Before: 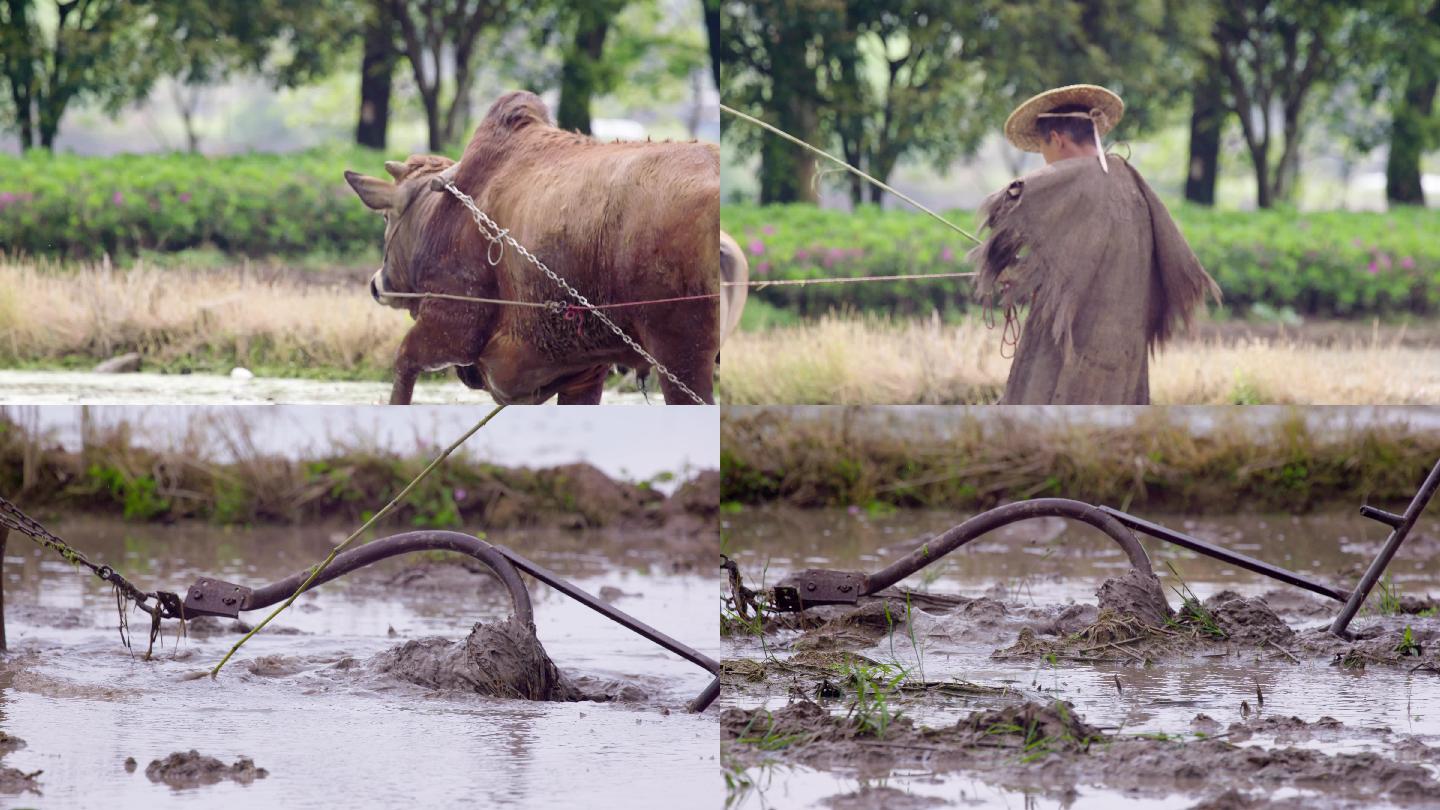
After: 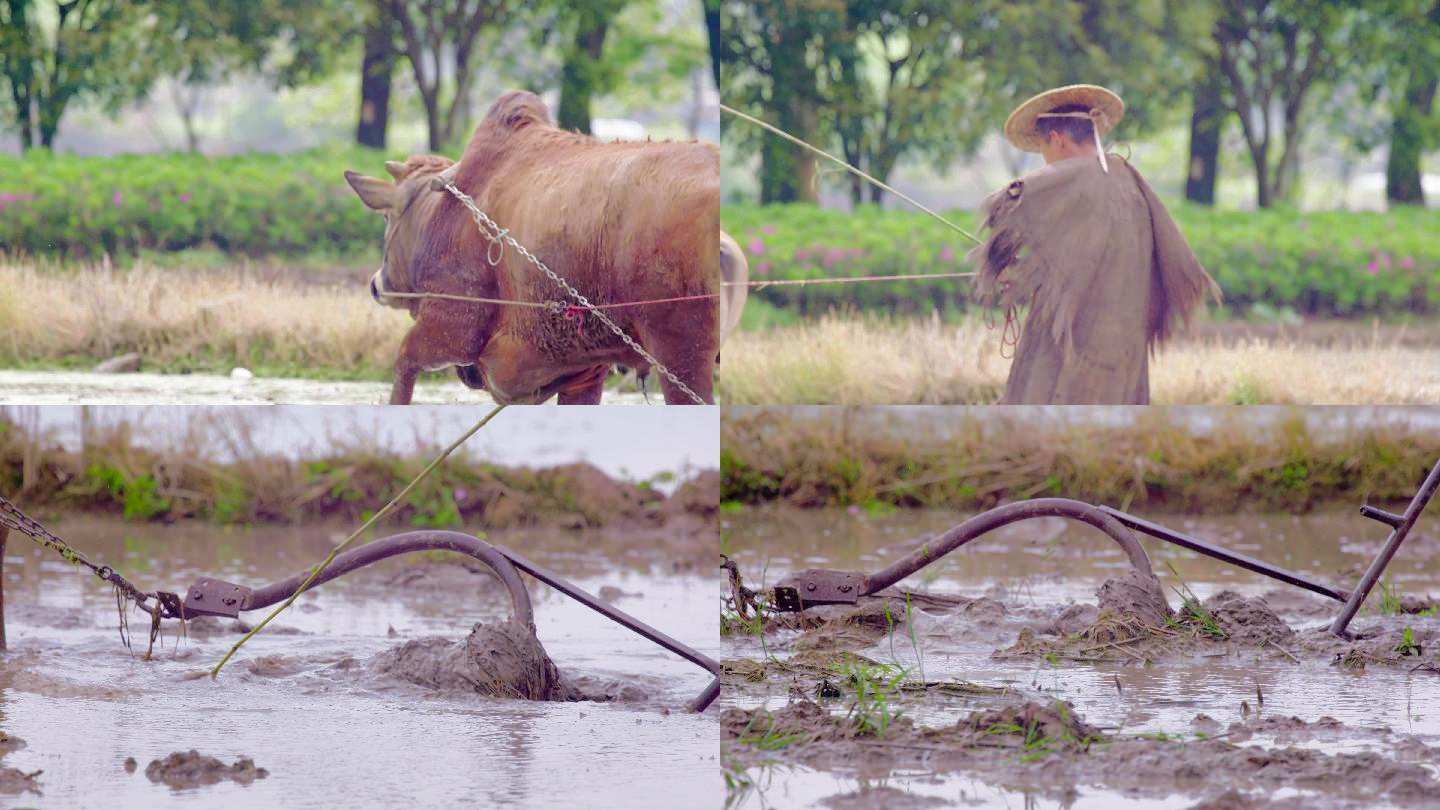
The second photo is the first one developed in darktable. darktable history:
tone curve: curves: ch0 [(0, 0) (0.004, 0.008) (0.077, 0.156) (0.169, 0.29) (0.774, 0.774) (1, 1)], color space Lab, linked channels, preserve colors none
shadows and highlights: shadows -88.03, highlights -35.45, shadows color adjustment 99.15%, highlights color adjustment 0%, soften with gaussian
